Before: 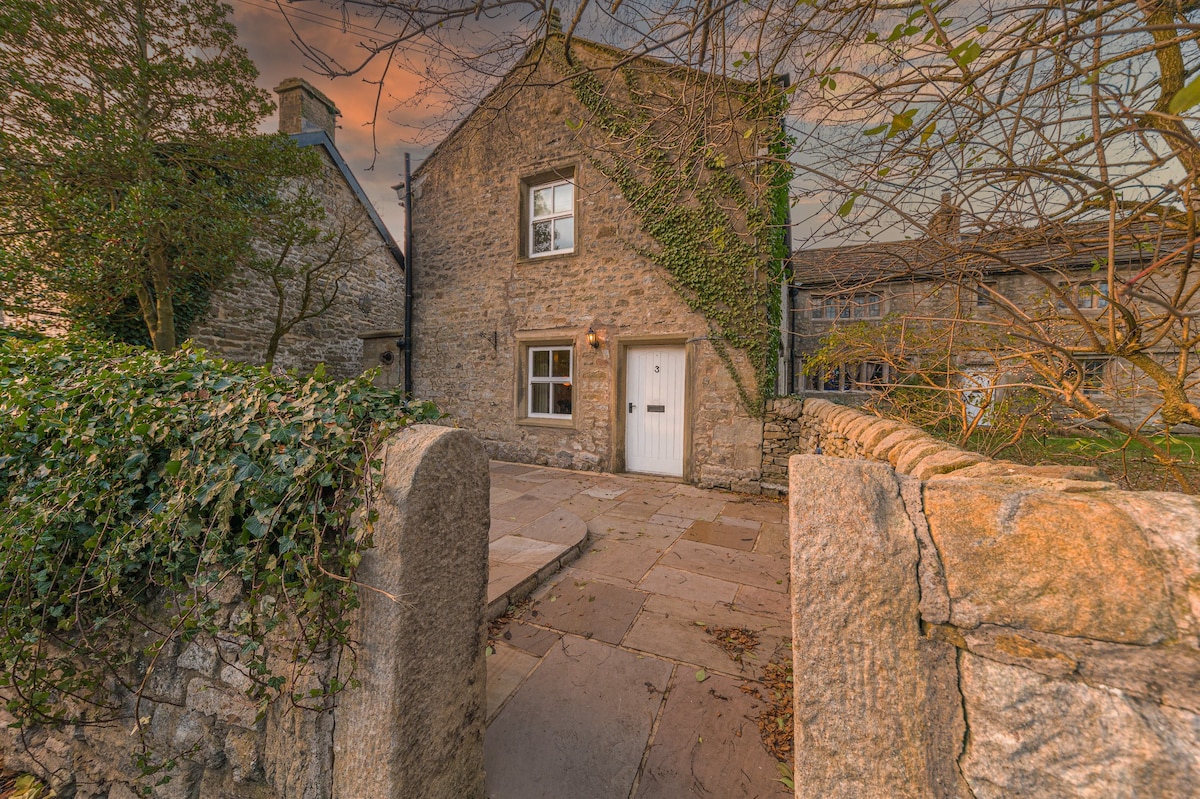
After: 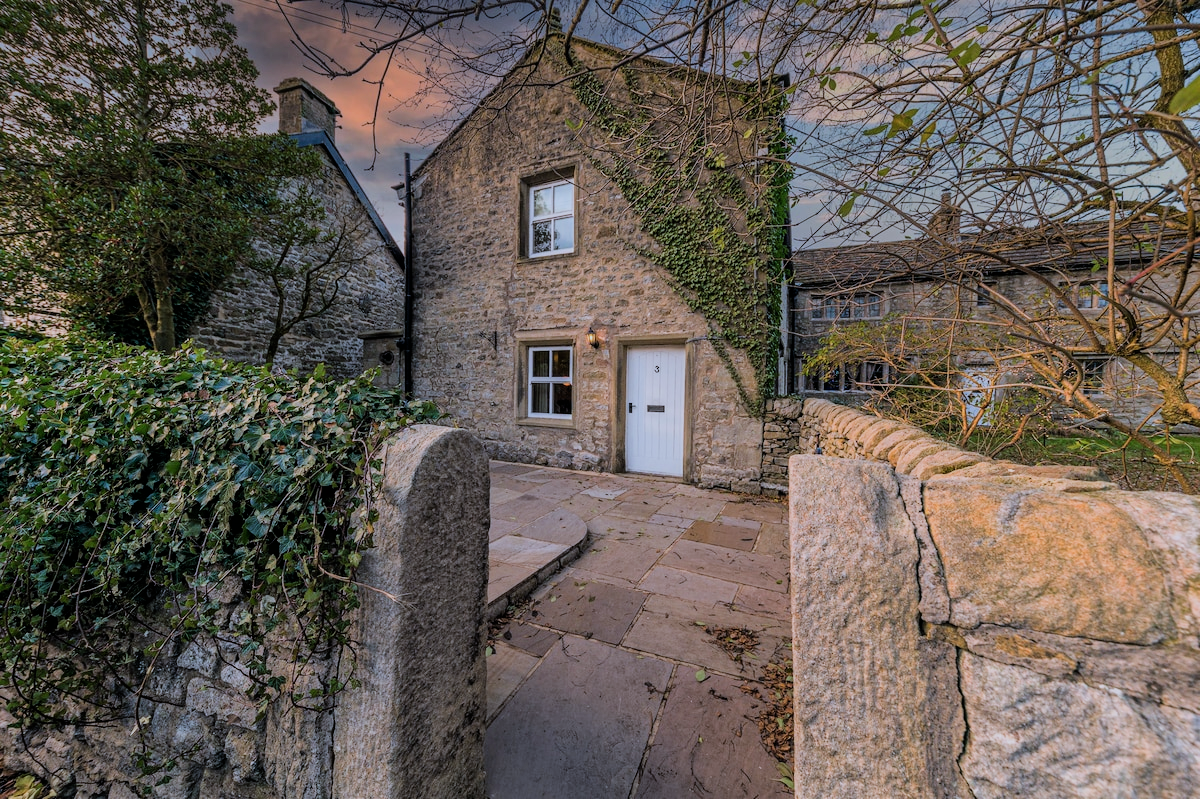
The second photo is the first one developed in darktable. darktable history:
filmic rgb: black relative exposure -5.06 EV, white relative exposure 3.95 EV, threshold 5.95 EV, hardness 2.9, contrast 1.297, highlights saturation mix -31.36%, enable highlight reconstruction true
color calibration: output R [0.994, 0.059, -0.119, 0], output G [-0.036, 1.09, -0.119, 0], output B [0.078, -0.108, 0.961, 0], illuminant custom, x 0.391, y 0.392, temperature 3856.53 K
